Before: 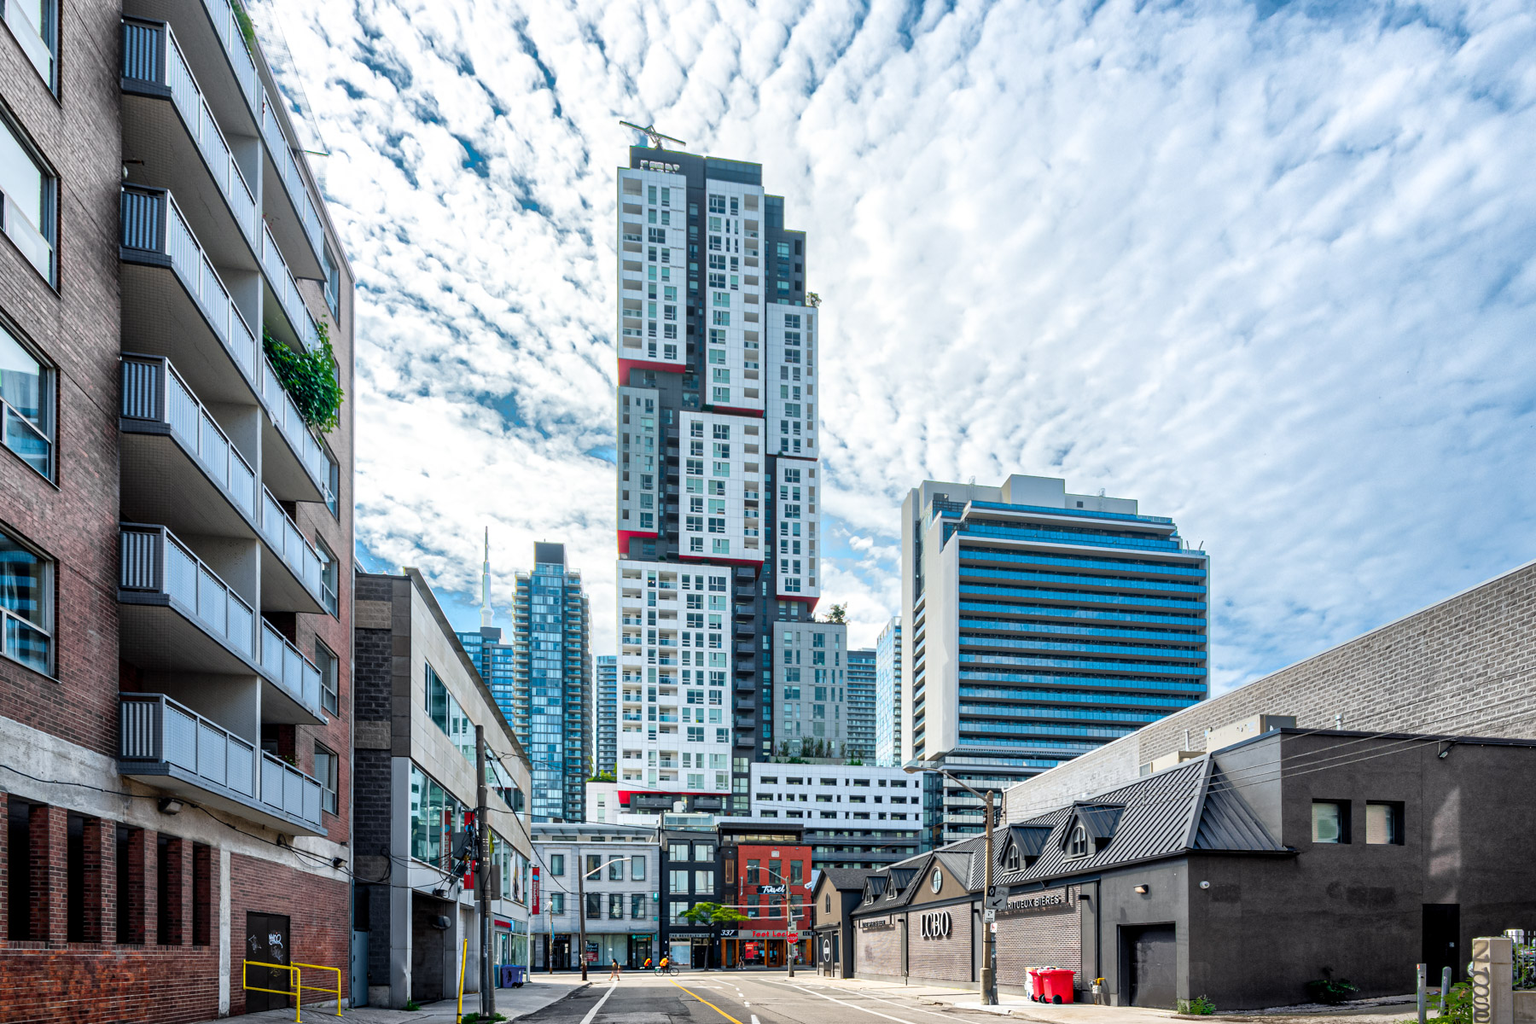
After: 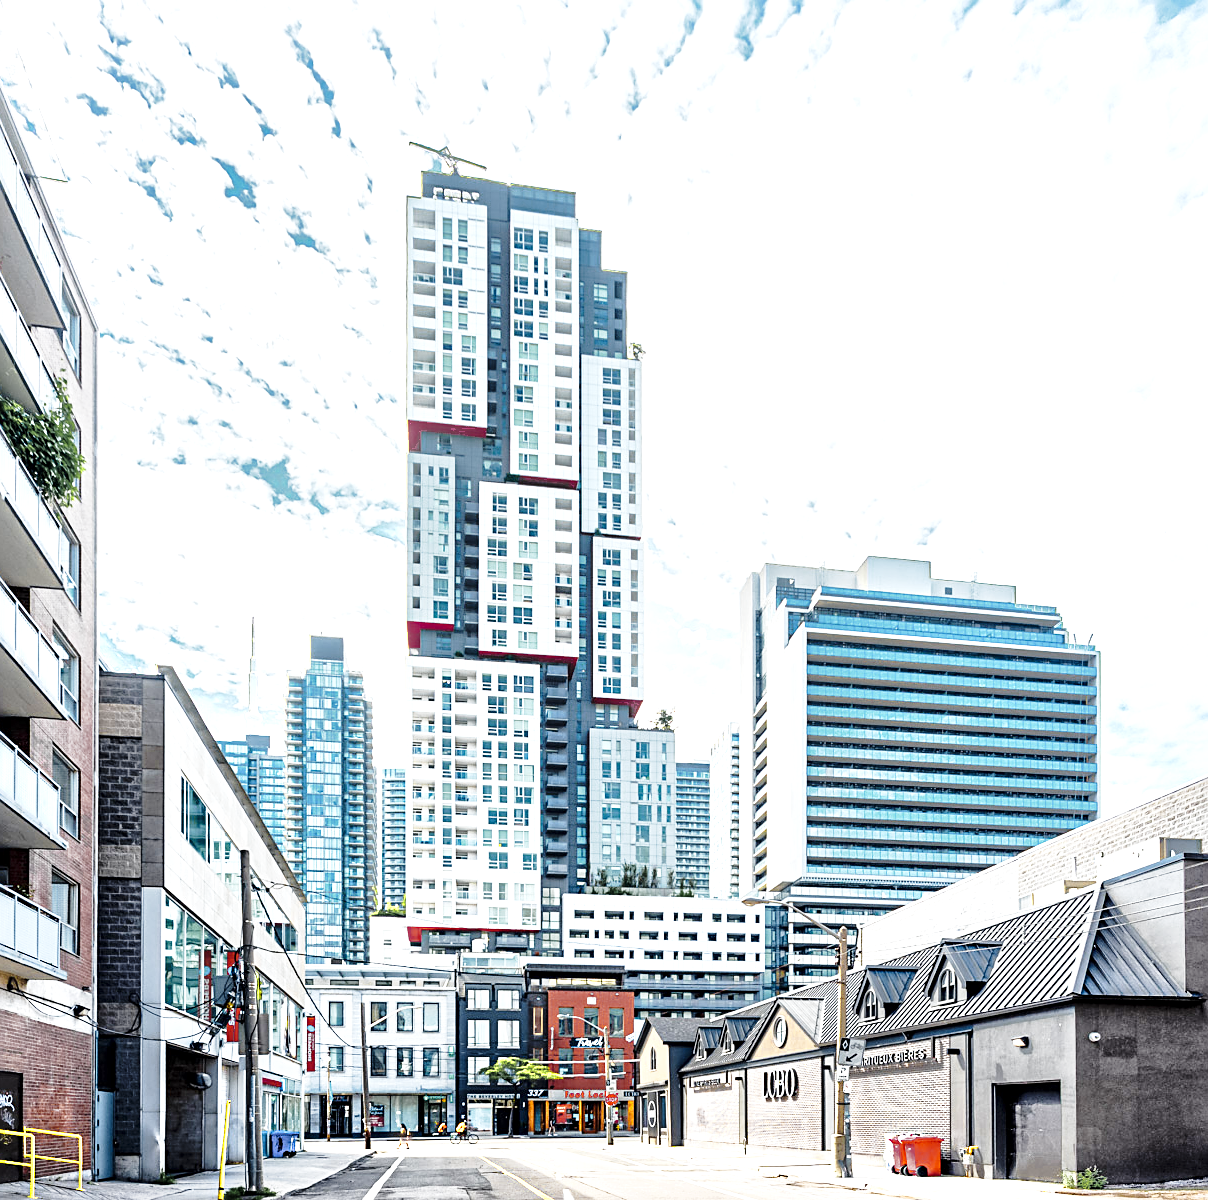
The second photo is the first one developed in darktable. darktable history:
crop and rotate: left 17.617%, right 15.228%
color zones: curves: ch0 [(0.004, 0.306) (0.107, 0.448) (0.252, 0.656) (0.41, 0.398) (0.595, 0.515) (0.768, 0.628)]; ch1 [(0.07, 0.323) (0.151, 0.452) (0.252, 0.608) (0.346, 0.221) (0.463, 0.189) (0.61, 0.368) (0.735, 0.395) (0.921, 0.412)]; ch2 [(0, 0.476) (0.132, 0.512) (0.243, 0.512) (0.397, 0.48) (0.522, 0.376) (0.634, 0.536) (0.761, 0.46)]
sharpen: on, module defaults
exposure: exposure 1 EV, compensate exposure bias true, compensate highlight preservation false
base curve: curves: ch0 [(0, 0) (0.028, 0.03) (0.121, 0.232) (0.46, 0.748) (0.859, 0.968) (1, 1)], preserve colors none
local contrast: mode bilateral grid, contrast 21, coarseness 50, detail 139%, midtone range 0.2
shadows and highlights: shadows -19.96, white point adjustment -2.15, highlights -35.14
